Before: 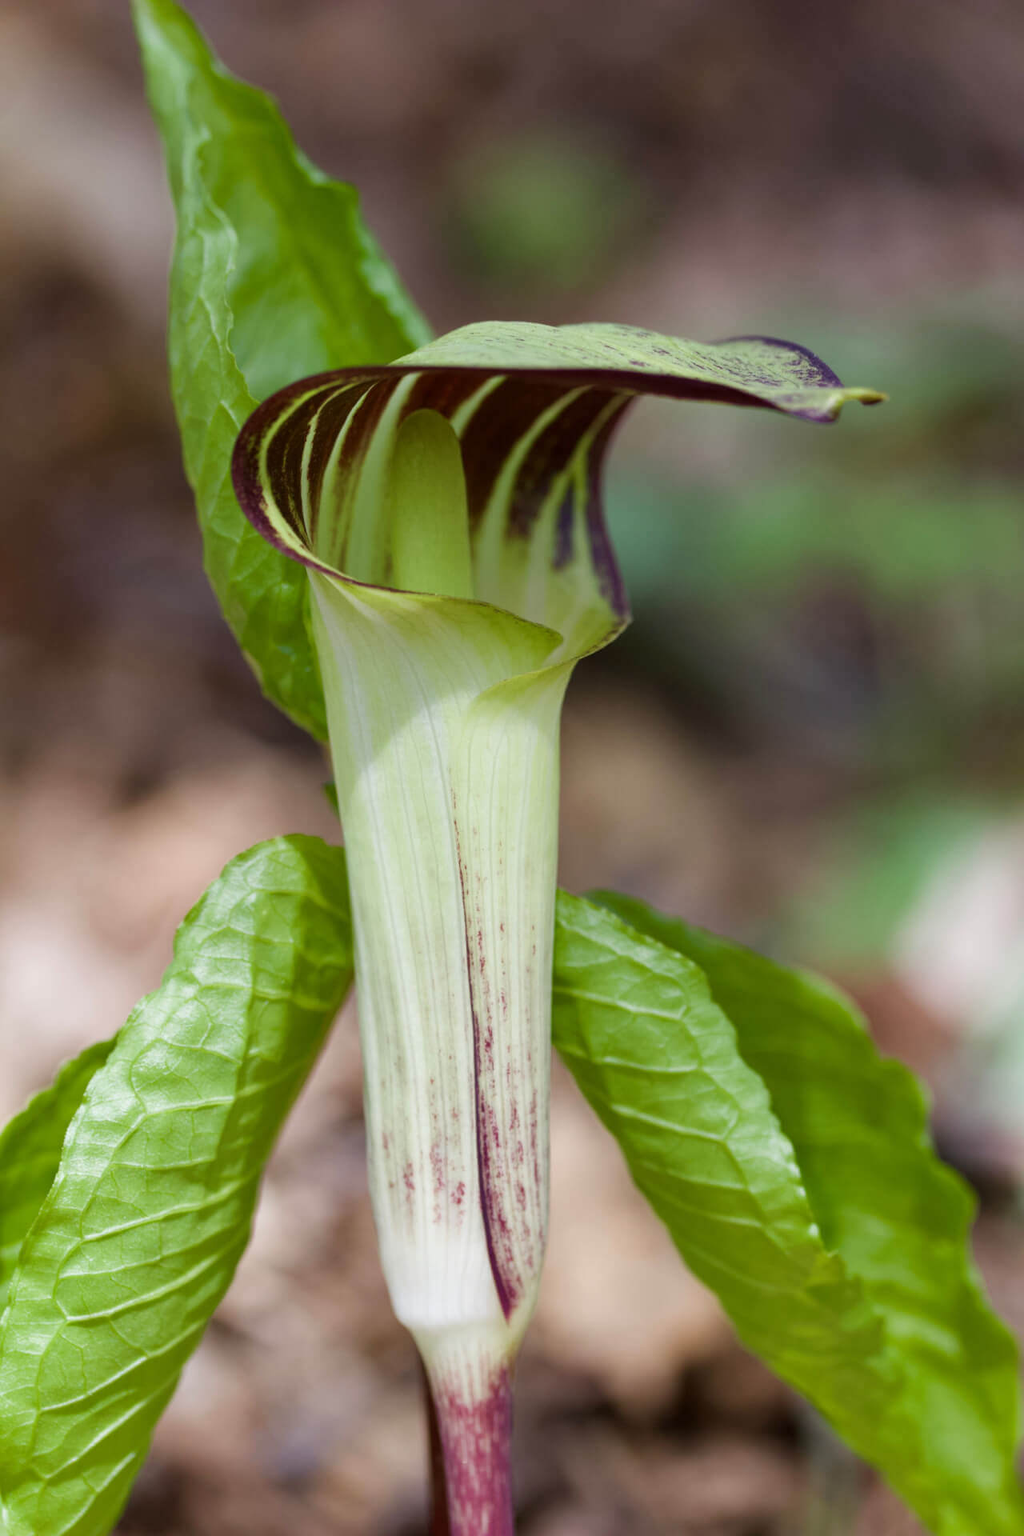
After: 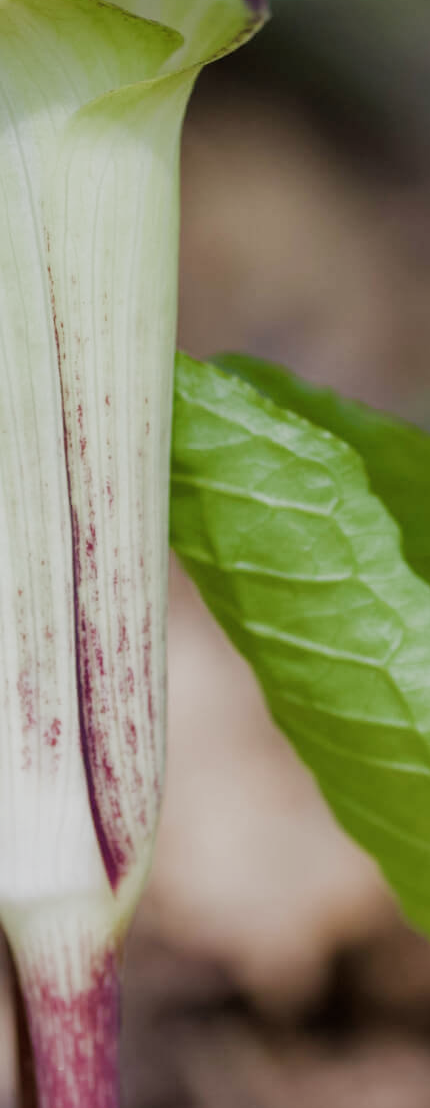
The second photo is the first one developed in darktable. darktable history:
crop: left 40.625%, top 39.564%, right 25.76%, bottom 2.685%
filmic rgb: black relative exposure -11.4 EV, white relative exposure 3.25 EV, hardness 6.83, add noise in highlights 0.001, preserve chrominance max RGB, color science v3 (2019), use custom middle-gray values true, iterations of high-quality reconstruction 10, contrast in highlights soft
